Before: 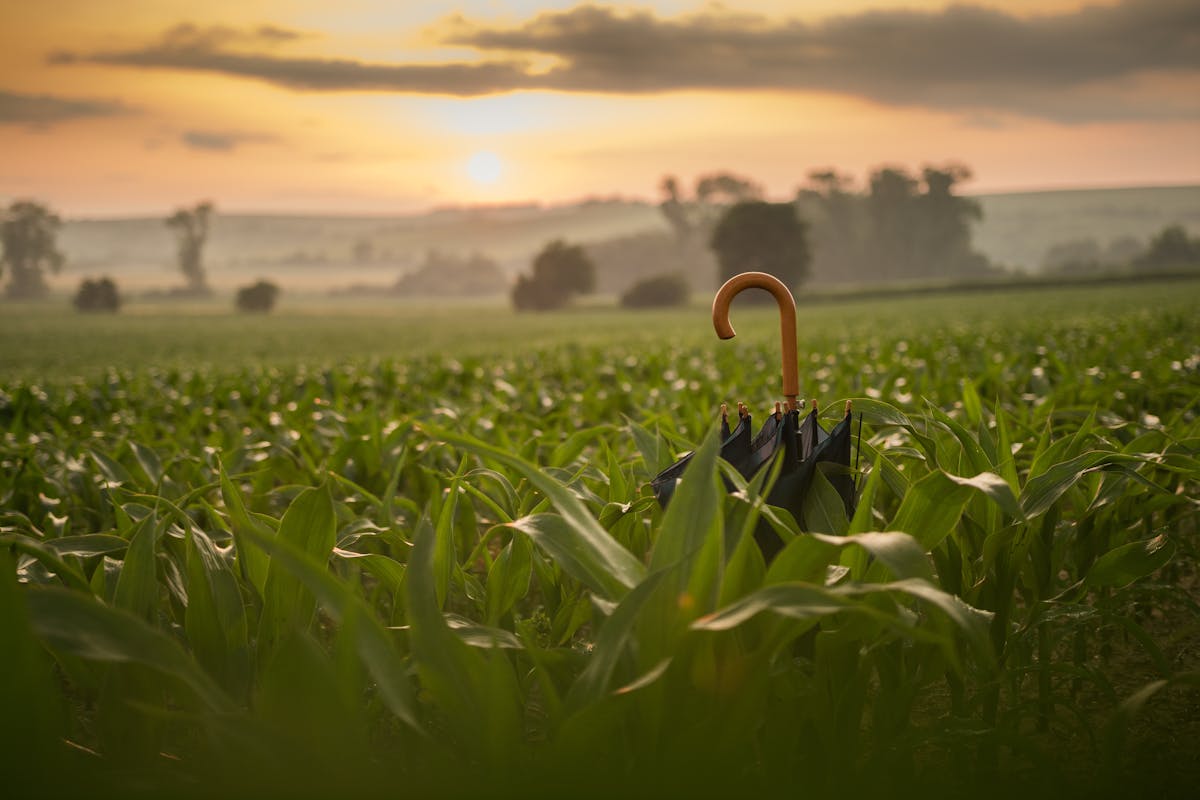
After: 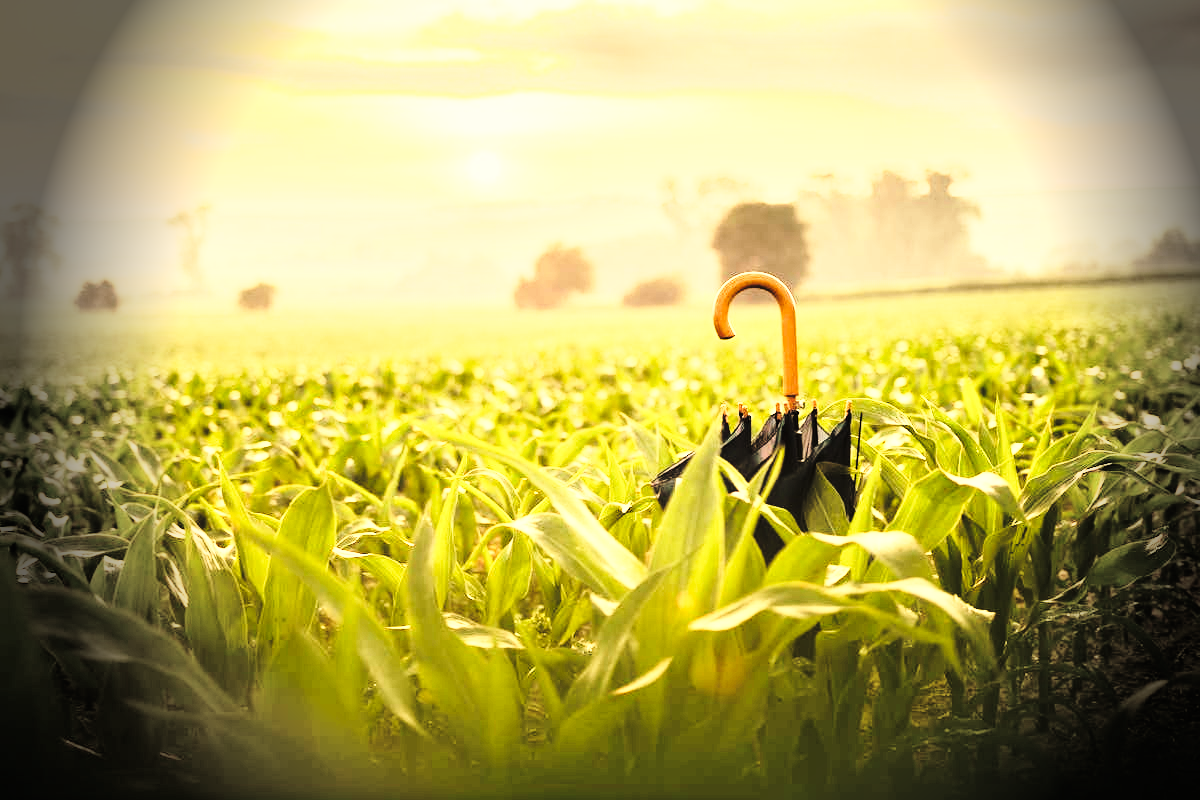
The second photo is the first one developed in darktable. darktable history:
vignetting: fall-off start 76.42%, fall-off radius 27.36%, brightness -0.872, center (0.037, -0.09), width/height ratio 0.971
base curve: curves: ch0 [(0, 0) (0.028, 0.03) (0.121, 0.232) (0.46, 0.748) (0.859, 0.968) (1, 1)], preserve colors none
exposure: black level correction 0.001, exposure 0.5 EV, compensate exposure bias true, compensate highlight preservation false
contrast brightness saturation: brightness 0.15
rgb curve: curves: ch0 [(0, 0) (0.21, 0.15) (0.24, 0.21) (0.5, 0.75) (0.75, 0.96) (0.89, 0.99) (1, 1)]; ch1 [(0, 0.02) (0.21, 0.13) (0.25, 0.2) (0.5, 0.67) (0.75, 0.9) (0.89, 0.97) (1, 1)]; ch2 [(0, 0.02) (0.21, 0.13) (0.25, 0.2) (0.5, 0.67) (0.75, 0.9) (0.89, 0.97) (1, 1)], compensate middle gray true
white balance: red 1.123, blue 0.83
local contrast: mode bilateral grid, contrast 20, coarseness 50, detail 120%, midtone range 0.2
